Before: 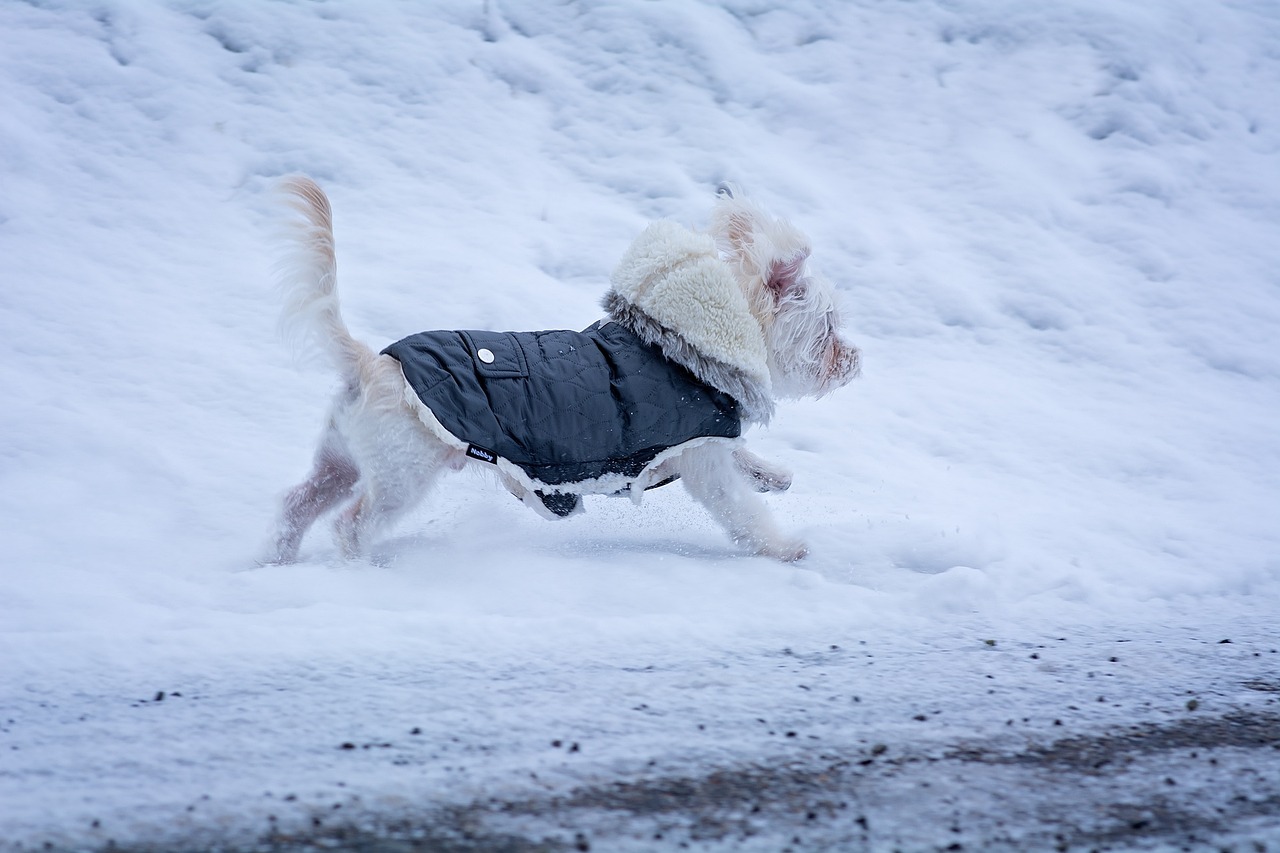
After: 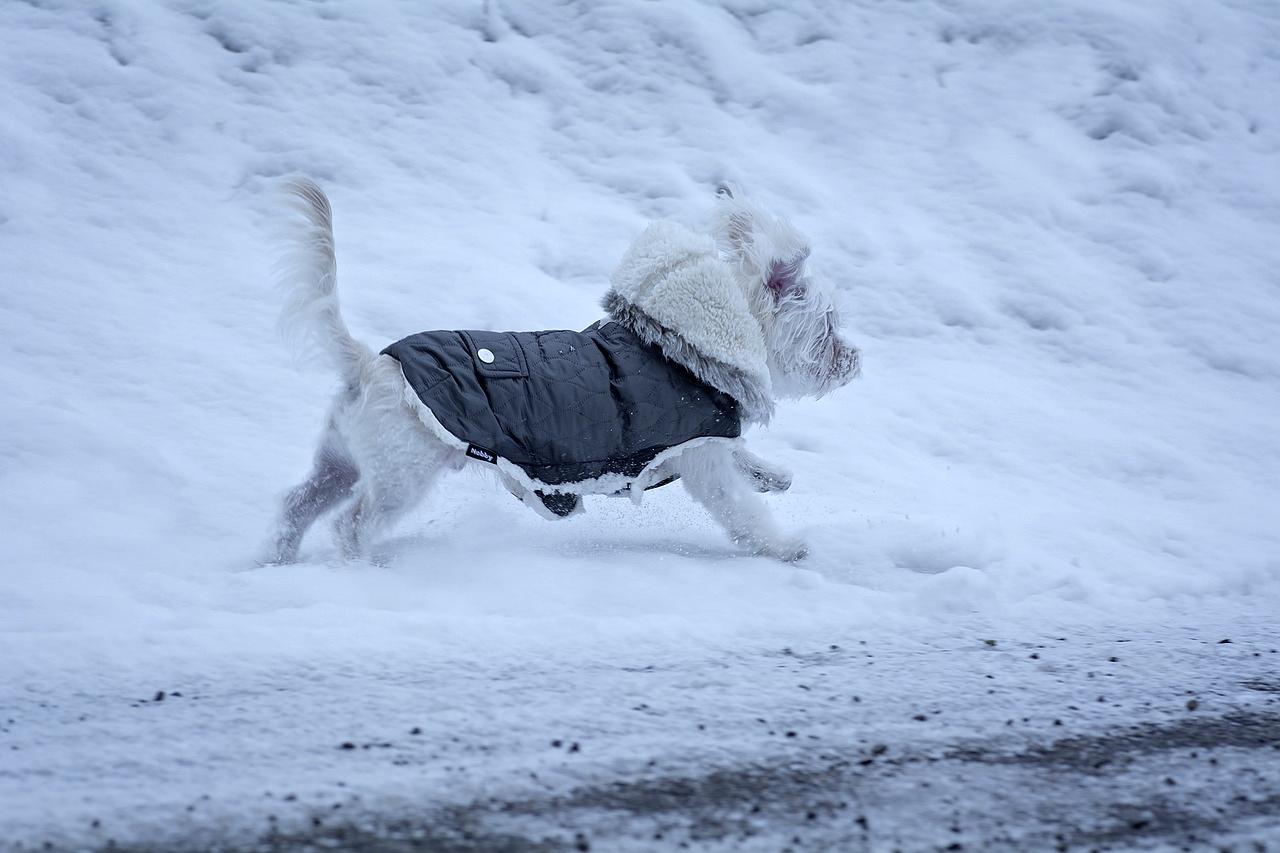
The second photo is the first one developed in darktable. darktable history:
shadows and highlights: shadows 32, highlights -32, soften with gaussian
color calibration: x 0.396, y 0.386, temperature 3669 K
color zones: curves: ch0 [(0, 0.48) (0.209, 0.398) (0.305, 0.332) (0.429, 0.493) (0.571, 0.5) (0.714, 0.5) (0.857, 0.5) (1, 0.48)]; ch1 [(0, 0.736) (0.143, 0.625) (0.225, 0.371) (0.429, 0.256) (0.571, 0.241) (0.714, 0.213) (0.857, 0.48) (1, 0.736)]; ch2 [(0, 0.448) (0.143, 0.498) (0.286, 0.5) (0.429, 0.5) (0.571, 0.5) (0.714, 0.5) (0.857, 0.5) (1, 0.448)]
